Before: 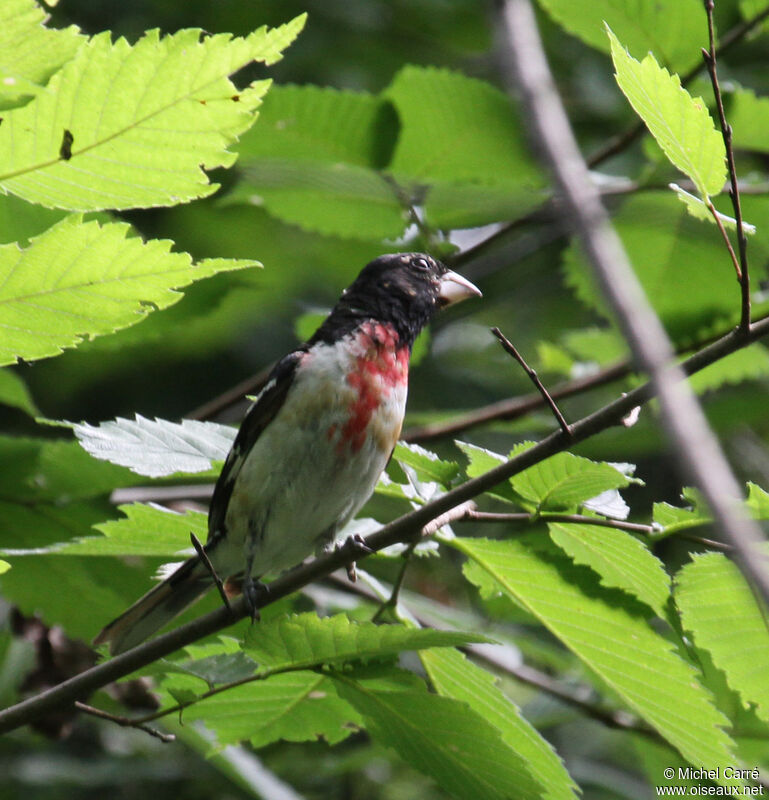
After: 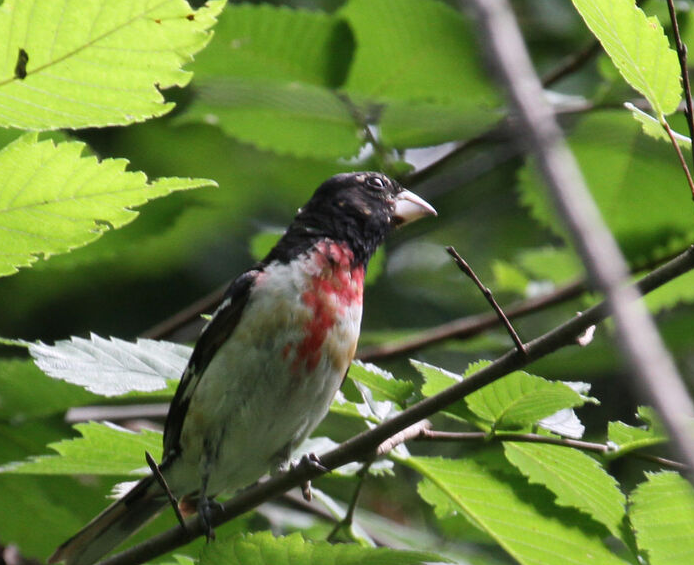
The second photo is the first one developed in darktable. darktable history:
crop: left 5.914%, top 10.211%, right 3.795%, bottom 19.116%
